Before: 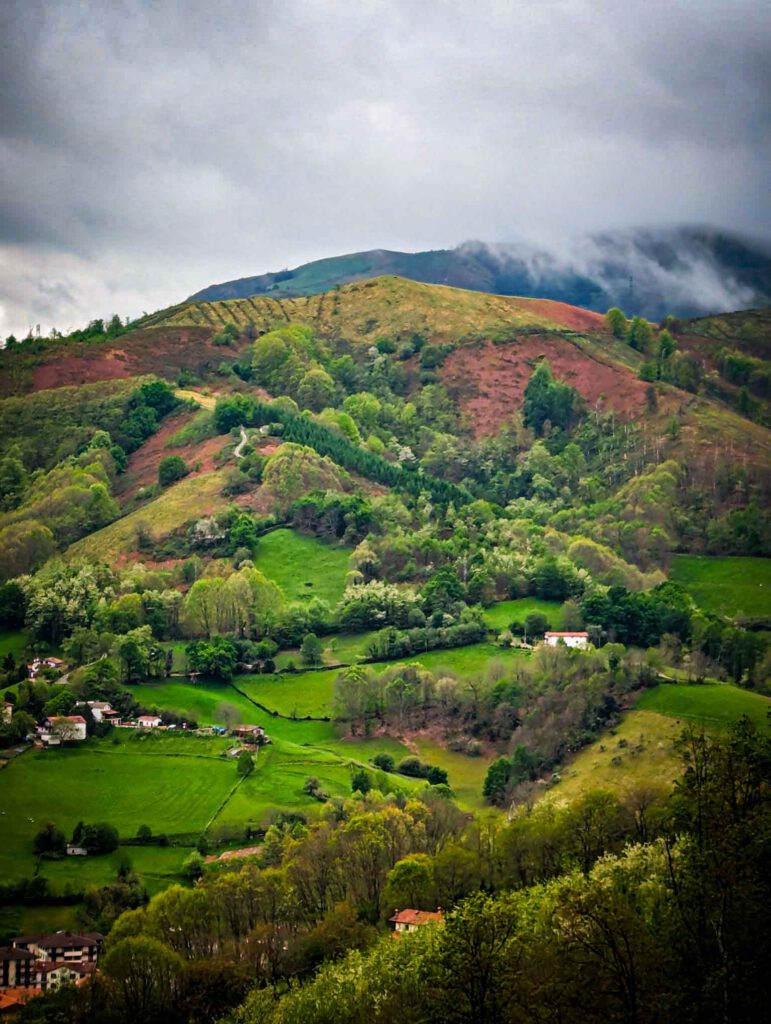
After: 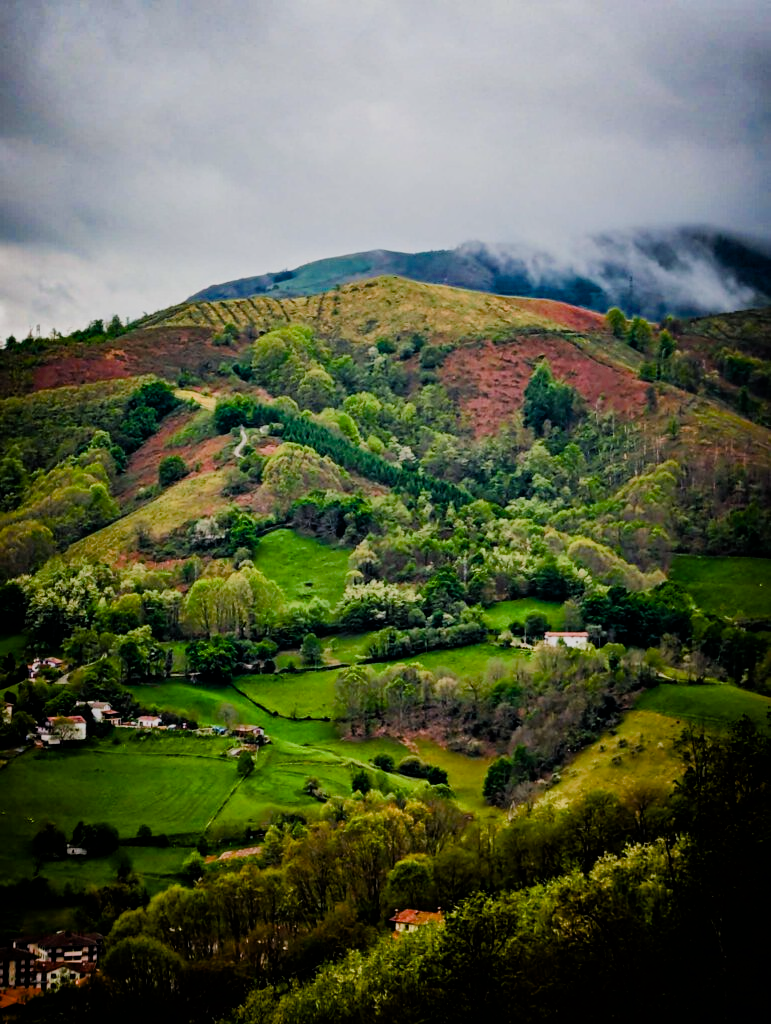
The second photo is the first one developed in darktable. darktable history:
color balance rgb: perceptual saturation grading › global saturation 0.082%, perceptual saturation grading › highlights -8.411%, perceptual saturation grading › mid-tones 18.293%, perceptual saturation grading › shadows 28.454%, global vibrance -7.274%, contrast -13.268%, saturation formula JzAzBz (2021)
filmic rgb: black relative exposure -5.01 EV, white relative exposure 4 EV, hardness 2.89, contrast 1.296, highlights saturation mix -31.13%
